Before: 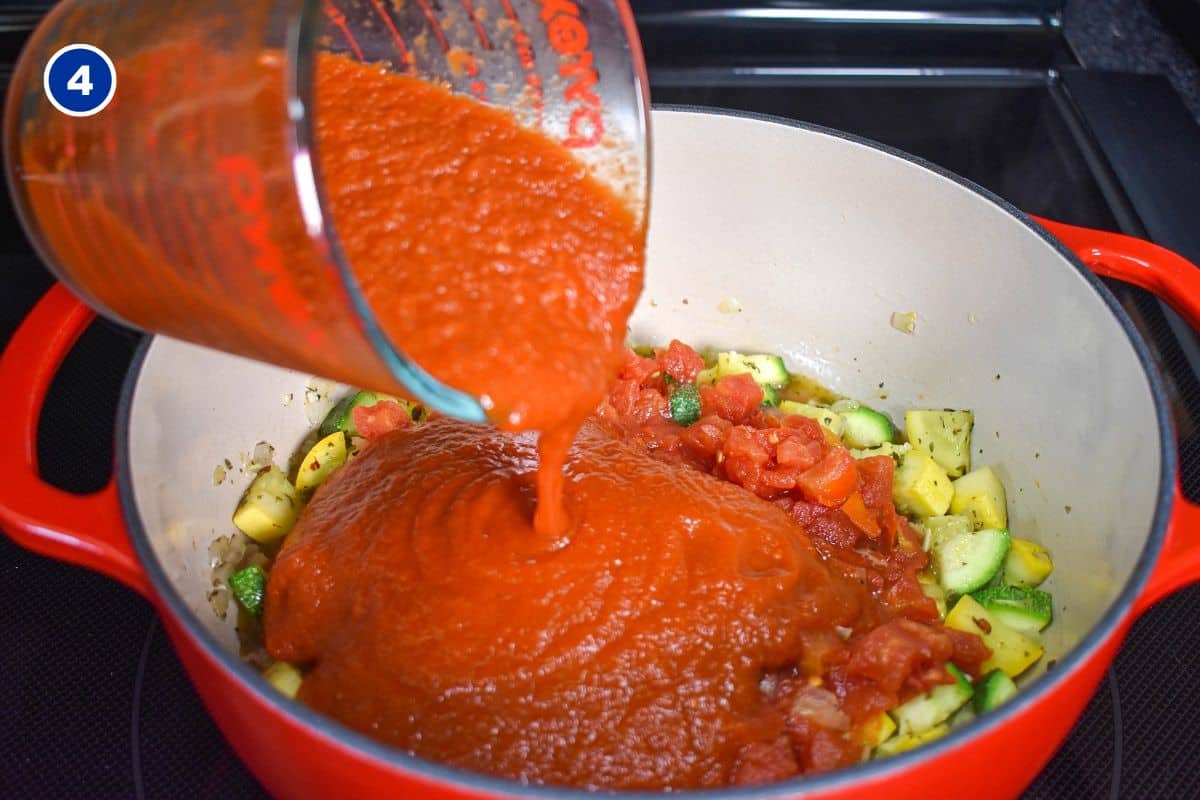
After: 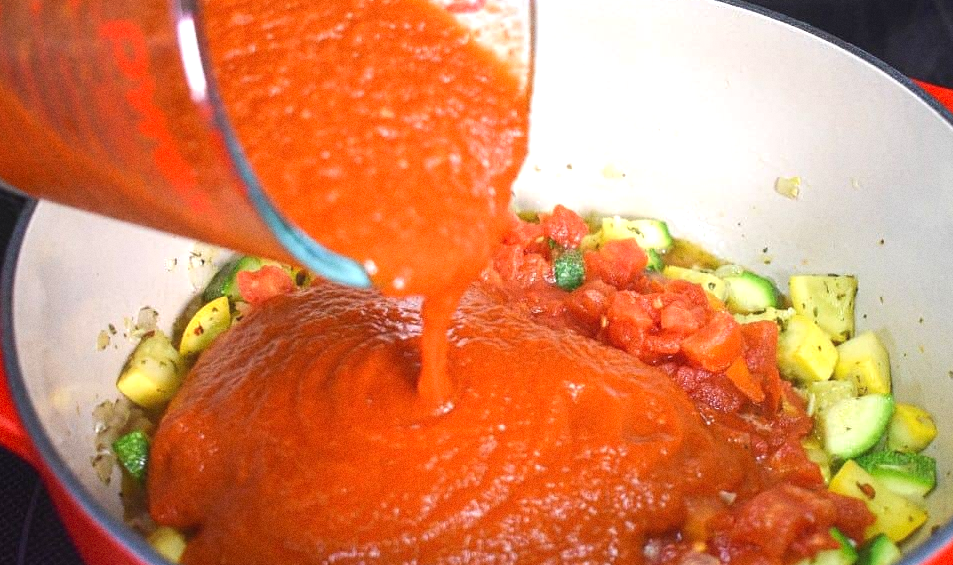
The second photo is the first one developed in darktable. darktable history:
exposure: black level correction 0, exposure 0.5 EV, compensate highlight preservation false
crop: left 9.712%, top 16.928%, right 10.845%, bottom 12.332%
contrast equalizer: octaves 7, y [[0.6 ×6], [0.55 ×6], [0 ×6], [0 ×6], [0 ×6]], mix -0.3
grain: coarseness 0.47 ISO
